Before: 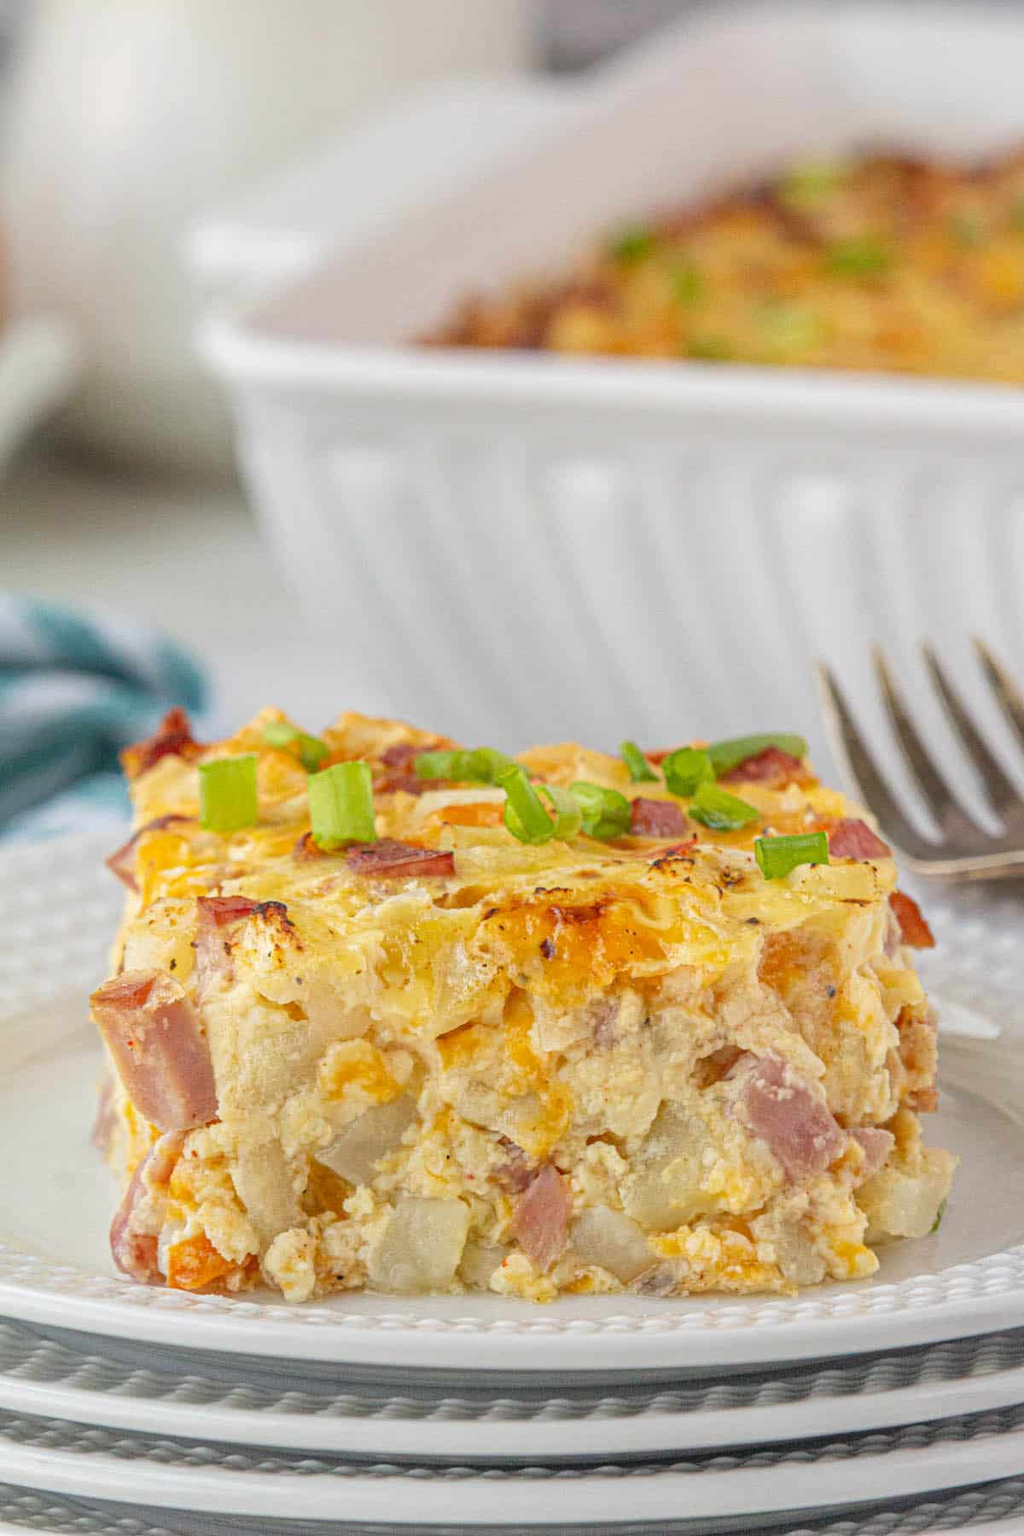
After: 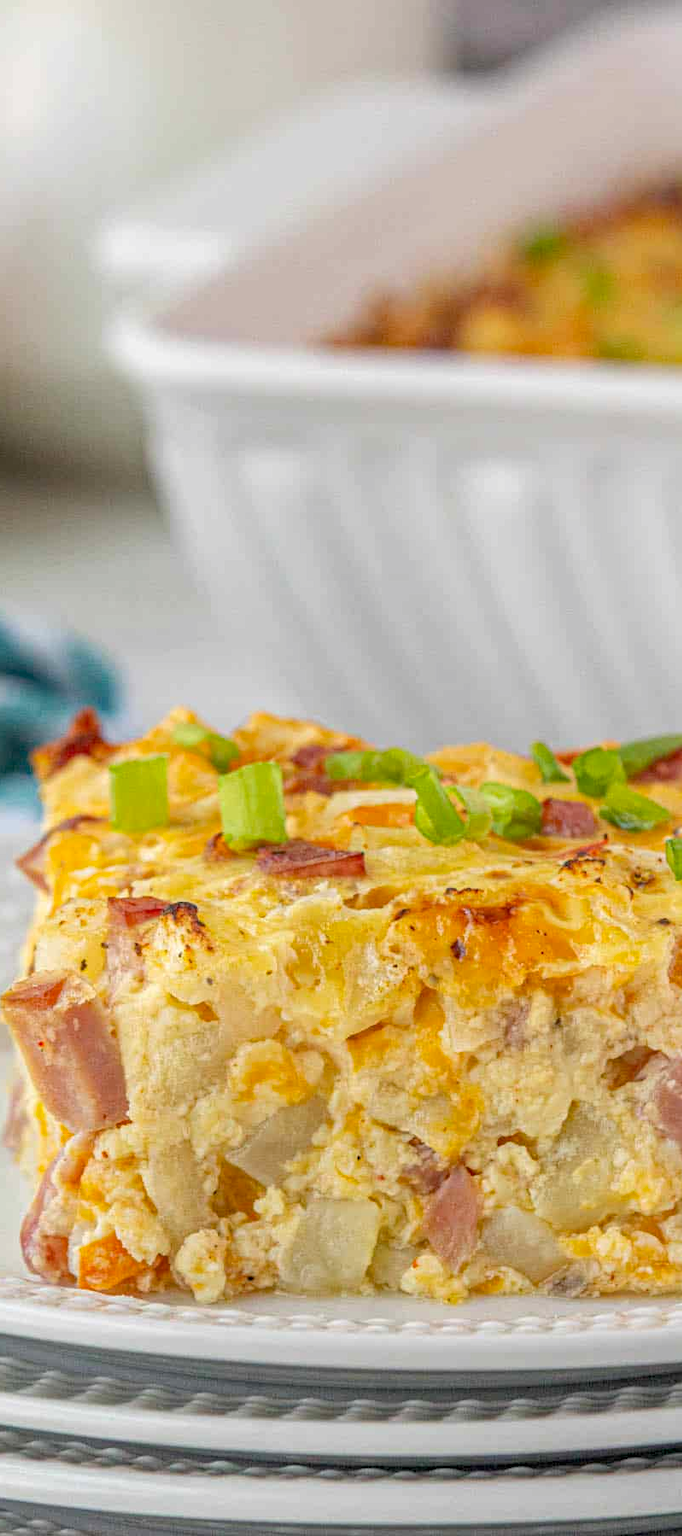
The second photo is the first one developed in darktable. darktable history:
crop and rotate: left 8.786%, right 24.548%
haze removal: strength 0.29, distance 0.25, compatibility mode true, adaptive false
